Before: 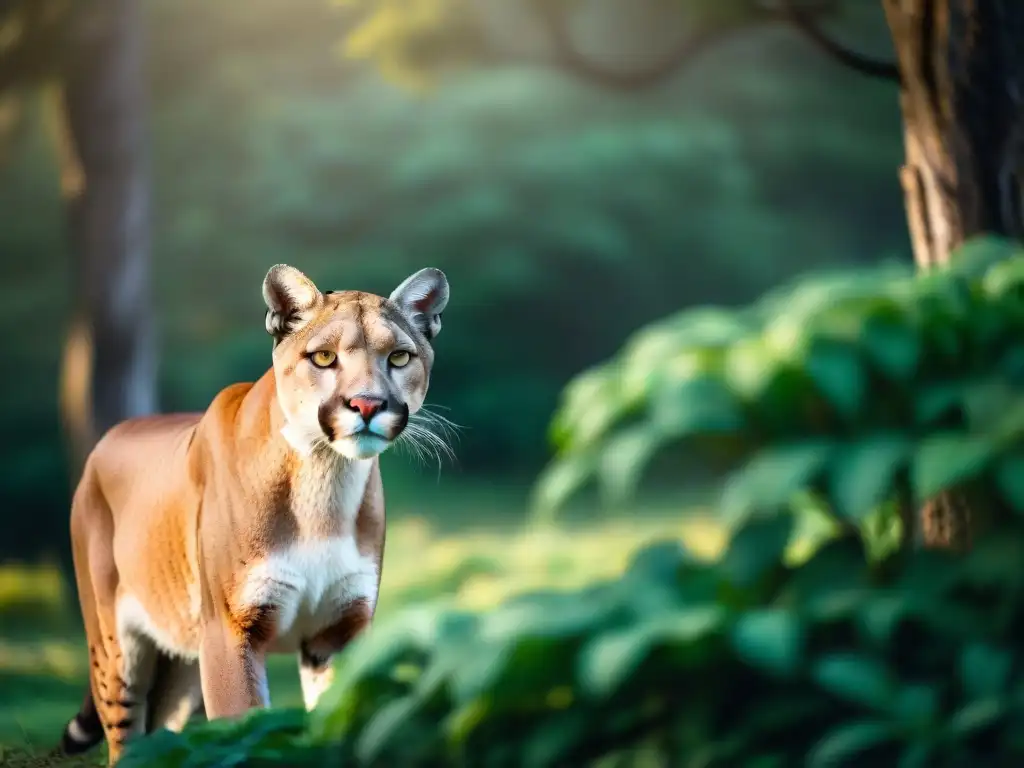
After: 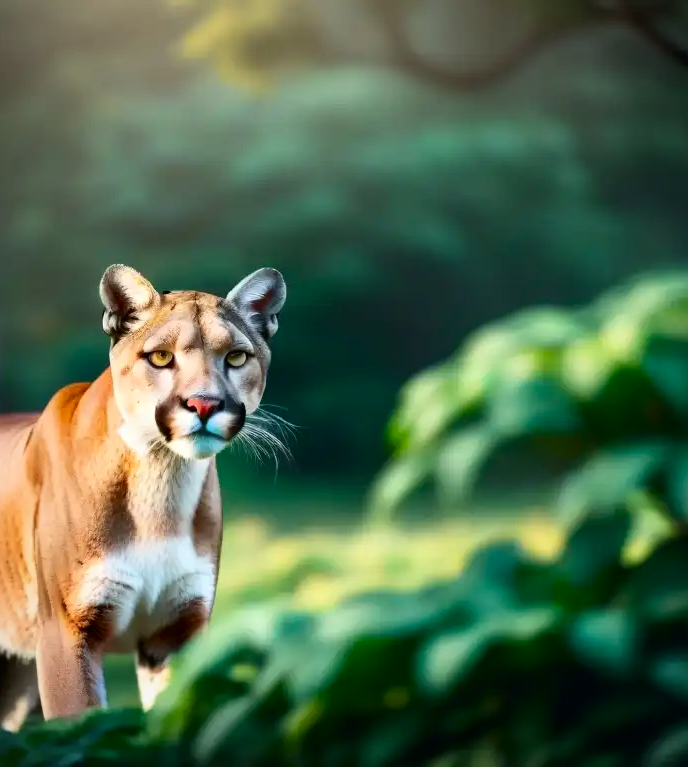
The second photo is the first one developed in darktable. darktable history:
vignetting: fall-off radius 81.93%, brightness -0.287, unbound false
crop and rotate: left 15.949%, right 16.85%
contrast brightness saturation: contrast 0.133, brightness -0.049, saturation 0.154
